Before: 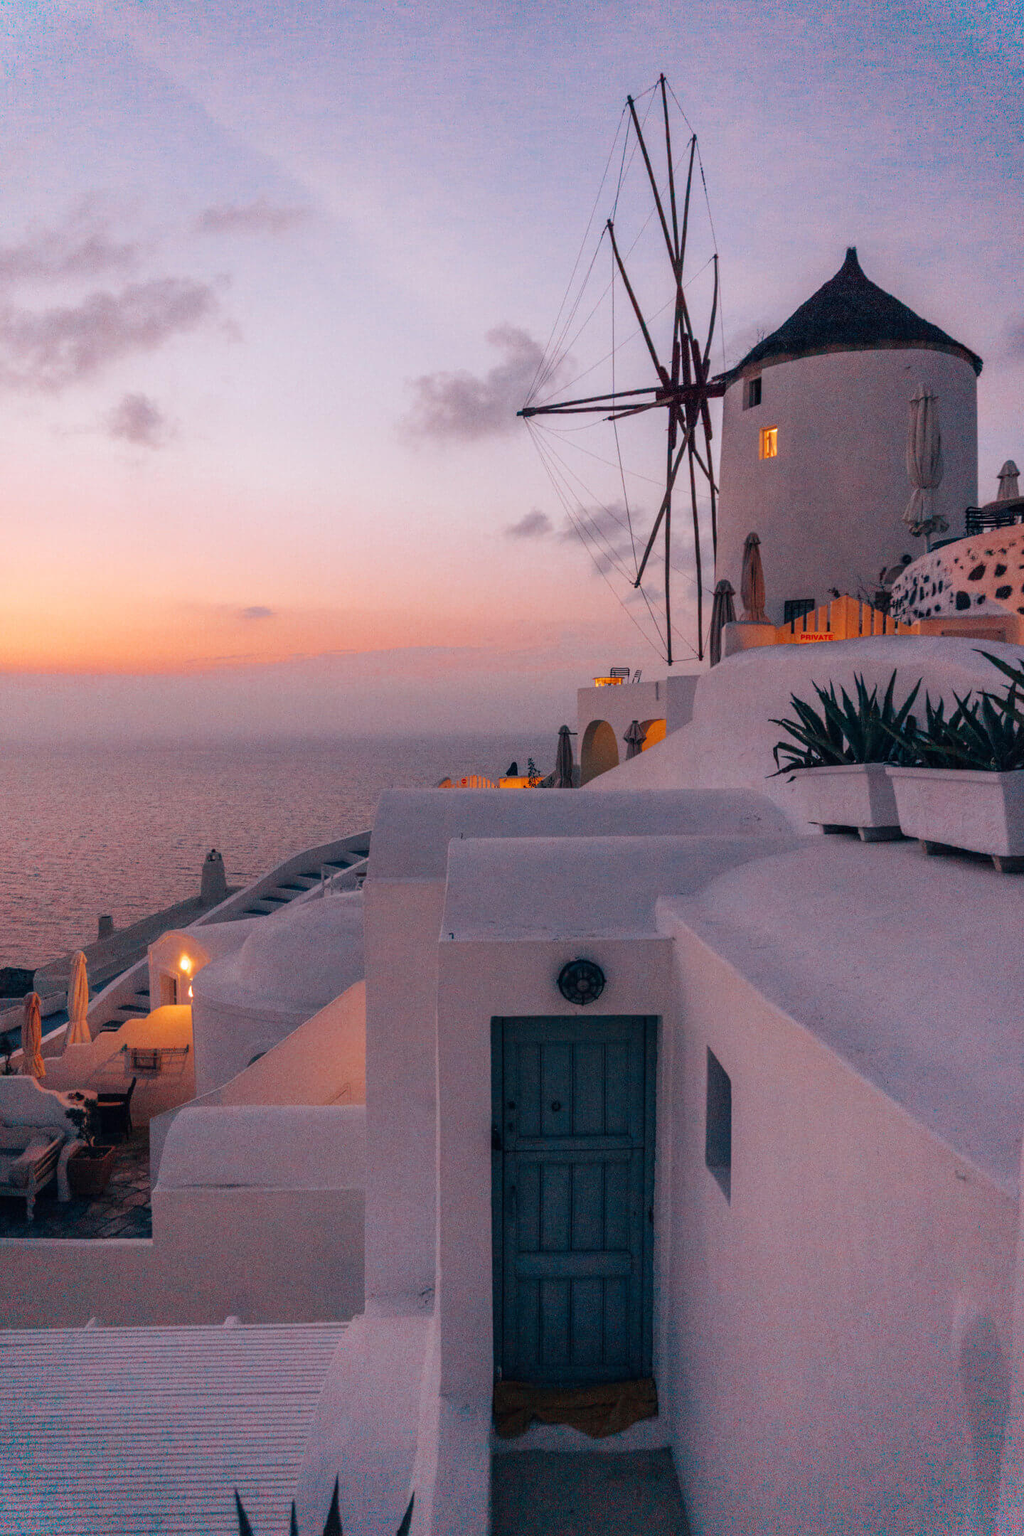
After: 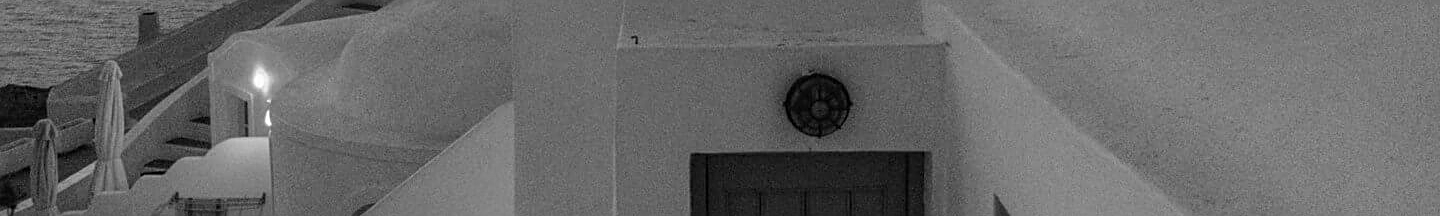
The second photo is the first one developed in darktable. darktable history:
crop and rotate: top 59.084%, bottom 30.916%
monochrome: on, module defaults
sharpen: on, module defaults
